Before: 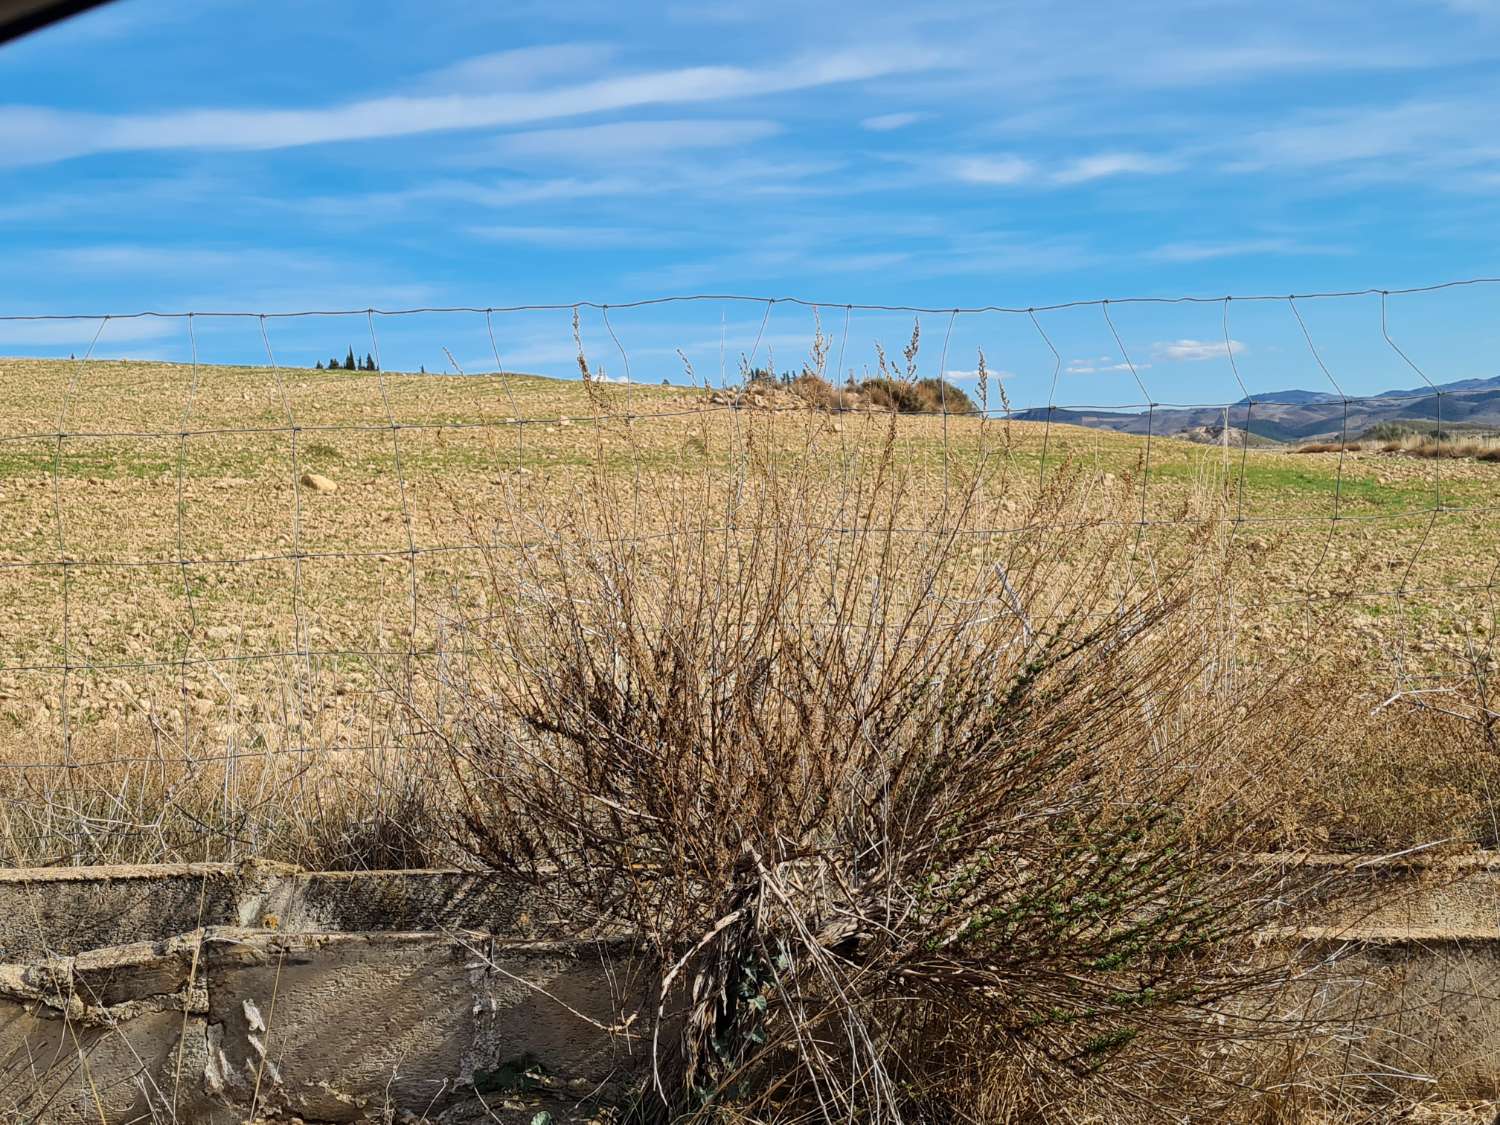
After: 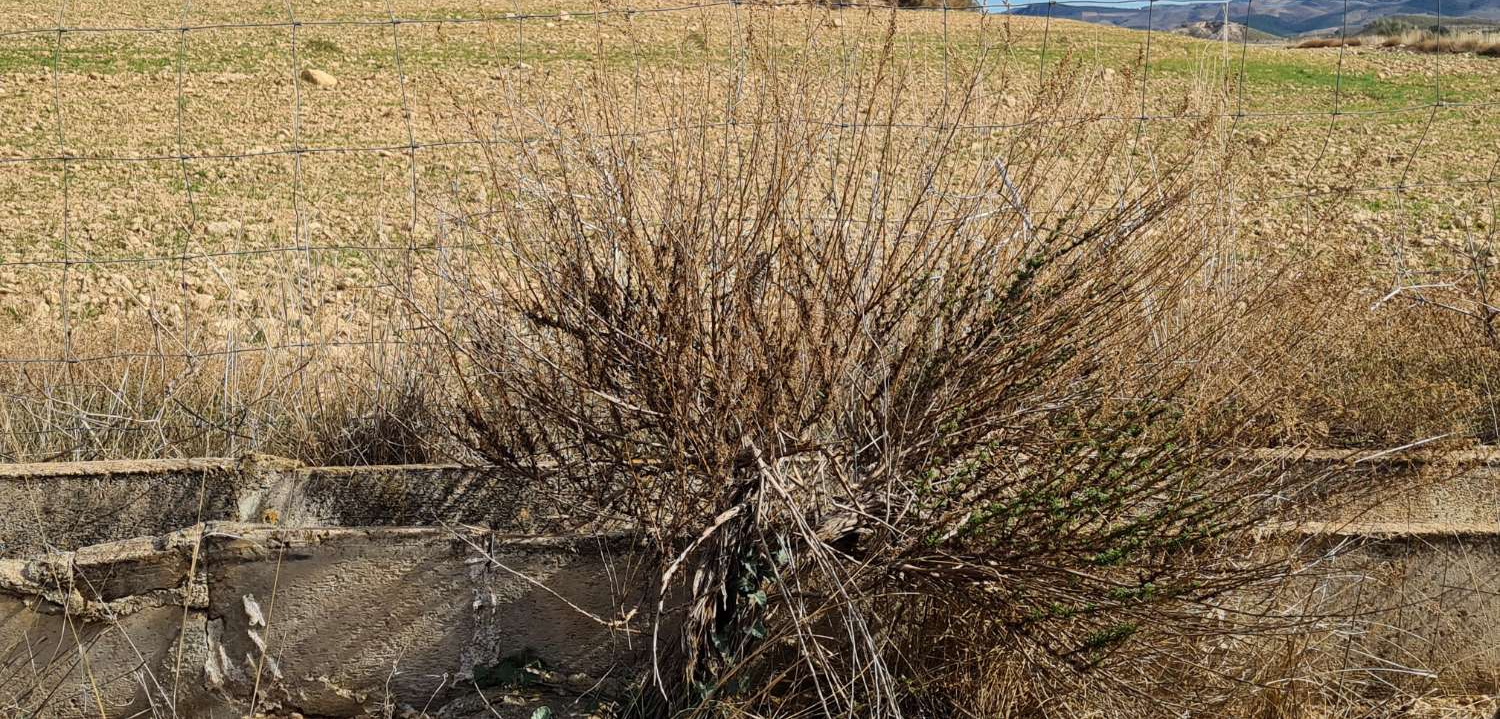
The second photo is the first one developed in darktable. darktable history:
crop and rotate: top 36.022%
